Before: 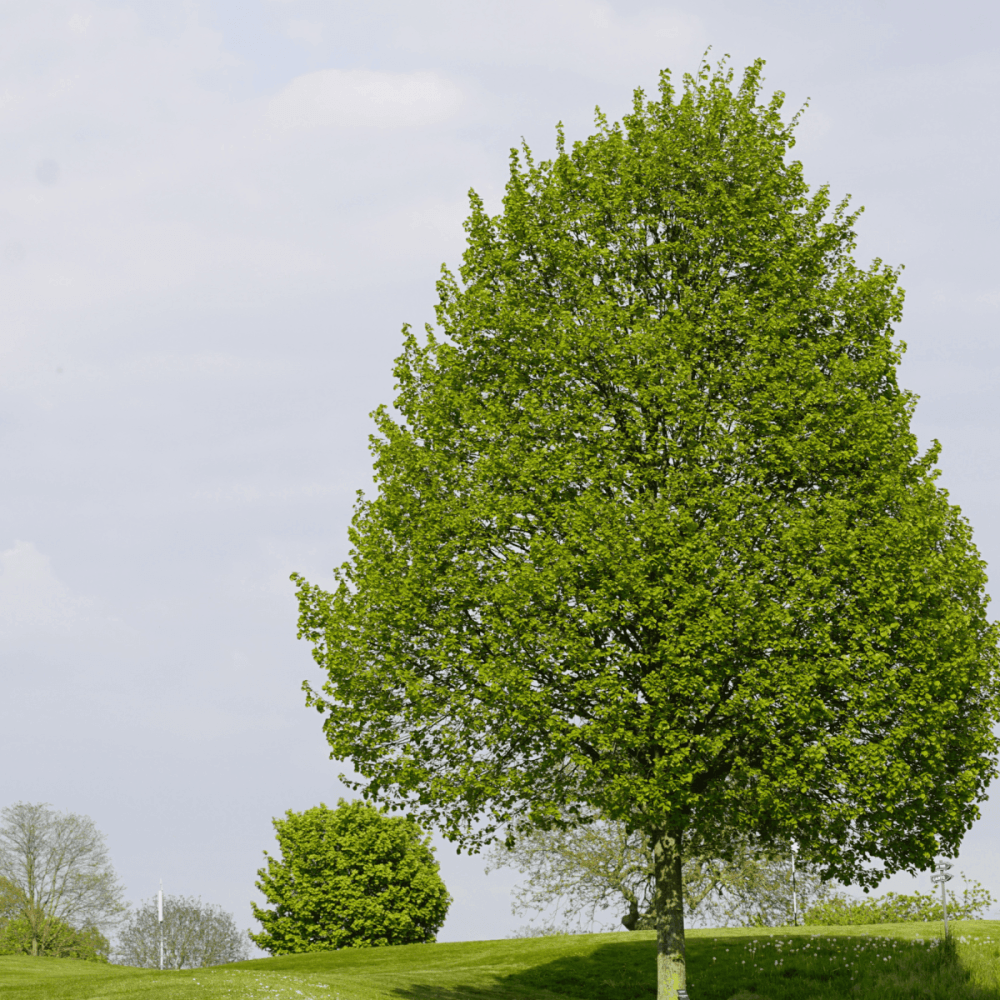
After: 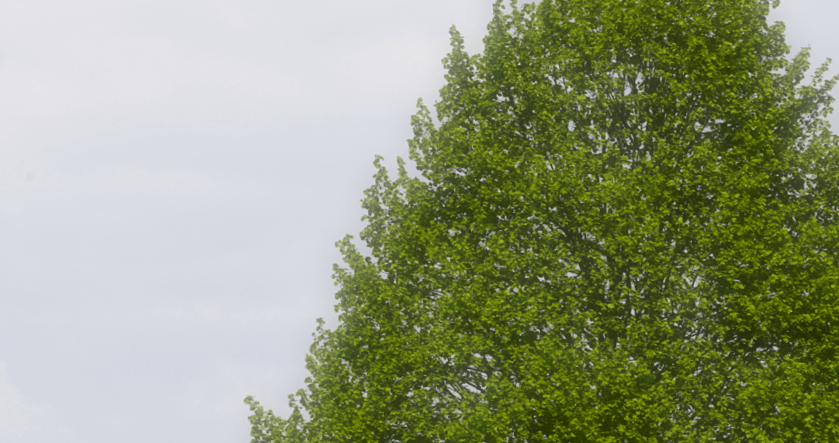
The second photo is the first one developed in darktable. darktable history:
contrast brightness saturation: contrast 0.07, brightness -0.13, saturation 0.06
crop: left 7.036%, top 18.398%, right 14.379%, bottom 40.043%
rotate and perspective: rotation 4.1°, automatic cropping off
soften: size 60.24%, saturation 65.46%, brightness 0.506 EV, mix 25.7%
